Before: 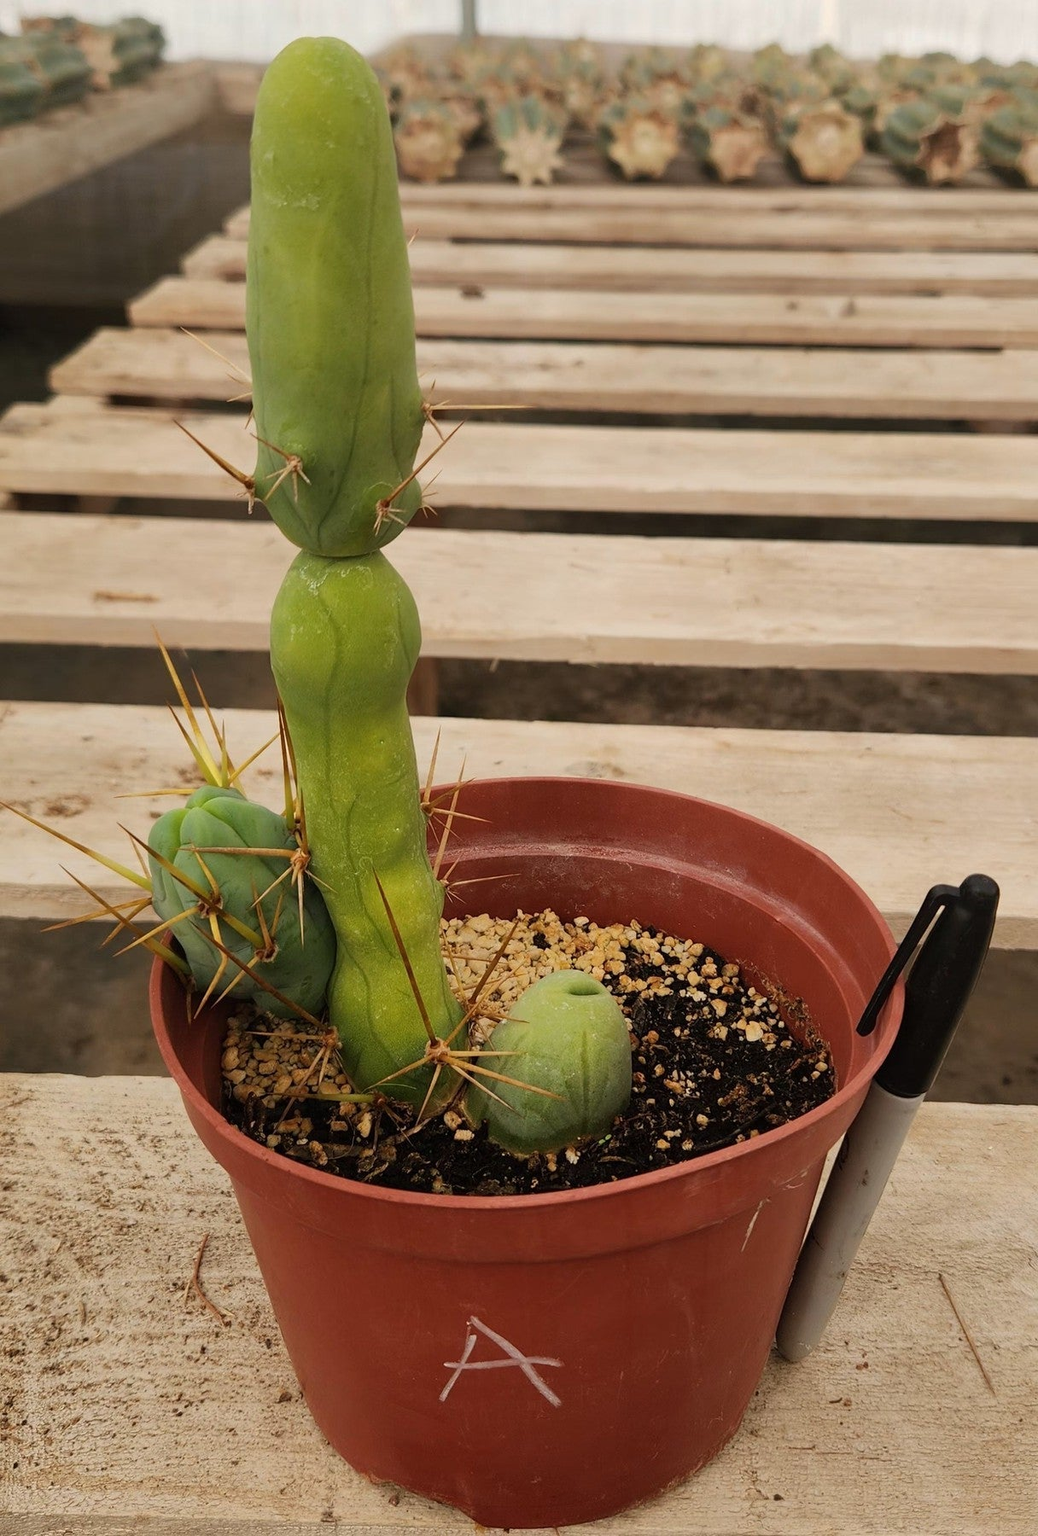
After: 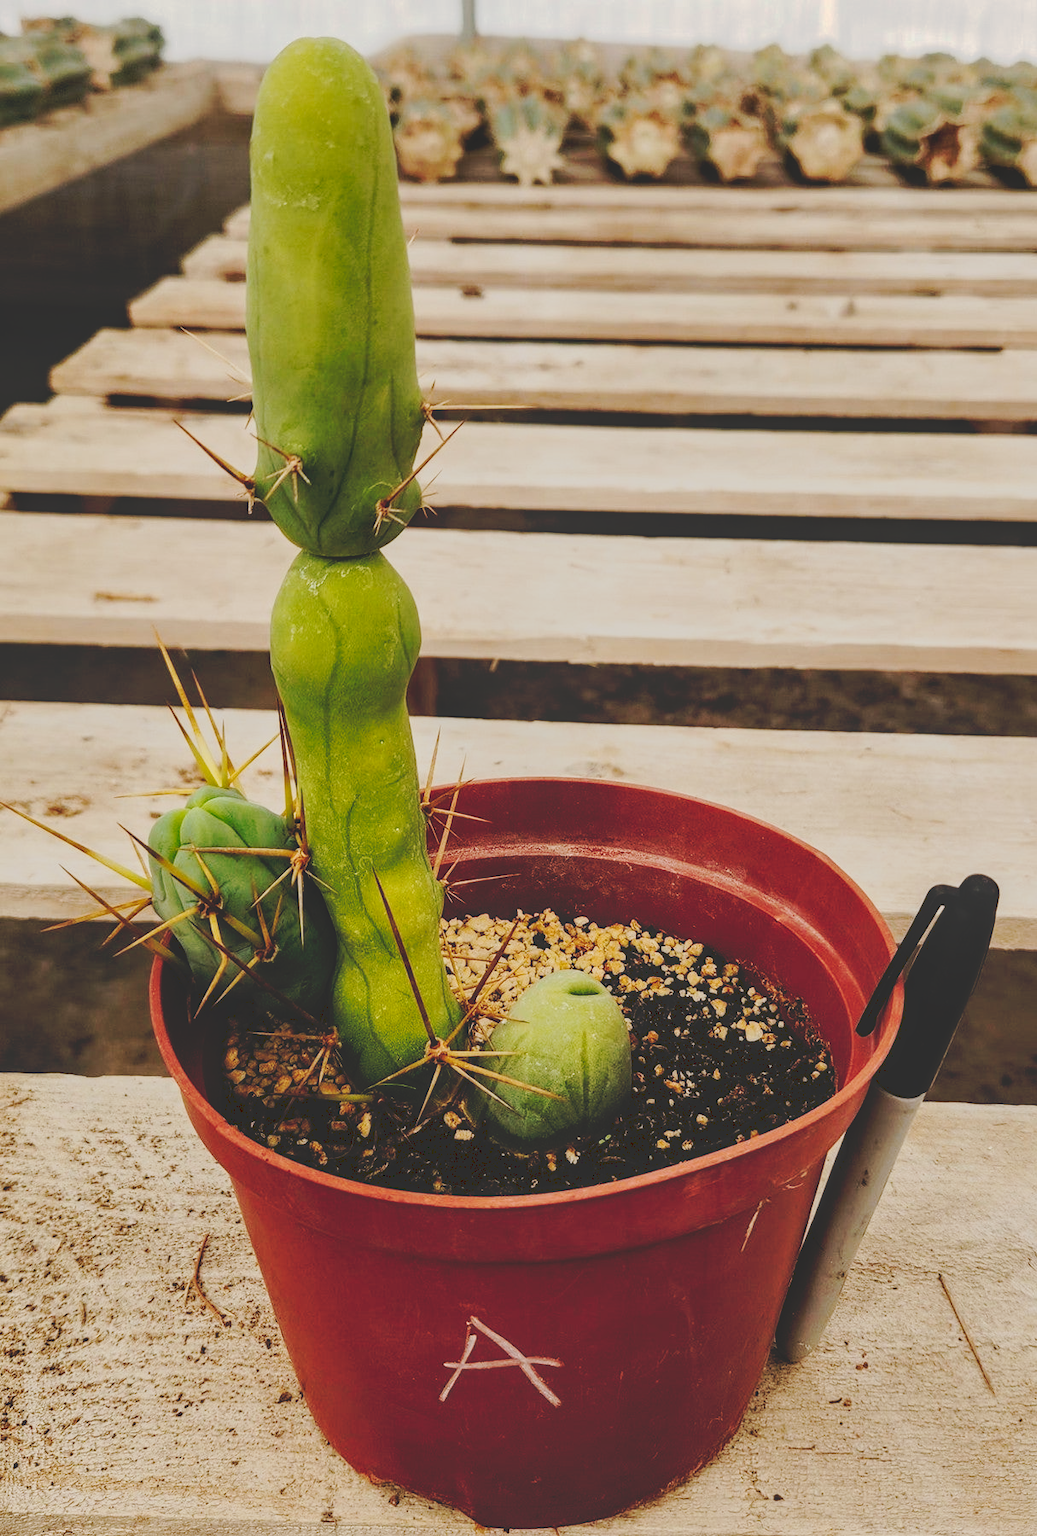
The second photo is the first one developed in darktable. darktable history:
tone curve: curves: ch0 [(0, 0) (0.003, 0.198) (0.011, 0.198) (0.025, 0.198) (0.044, 0.198) (0.069, 0.201) (0.1, 0.202) (0.136, 0.207) (0.177, 0.212) (0.224, 0.222) (0.277, 0.27) (0.335, 0.332) (0.399, 0.422) (0.468, 0.542) (0.543, 0.626) (0.623, 0.698) (0.709, 0.764) (0.801, 0.82) (0.898, 0.863) (1, 1)], preserve colors none
local contrast: on, module defaults
